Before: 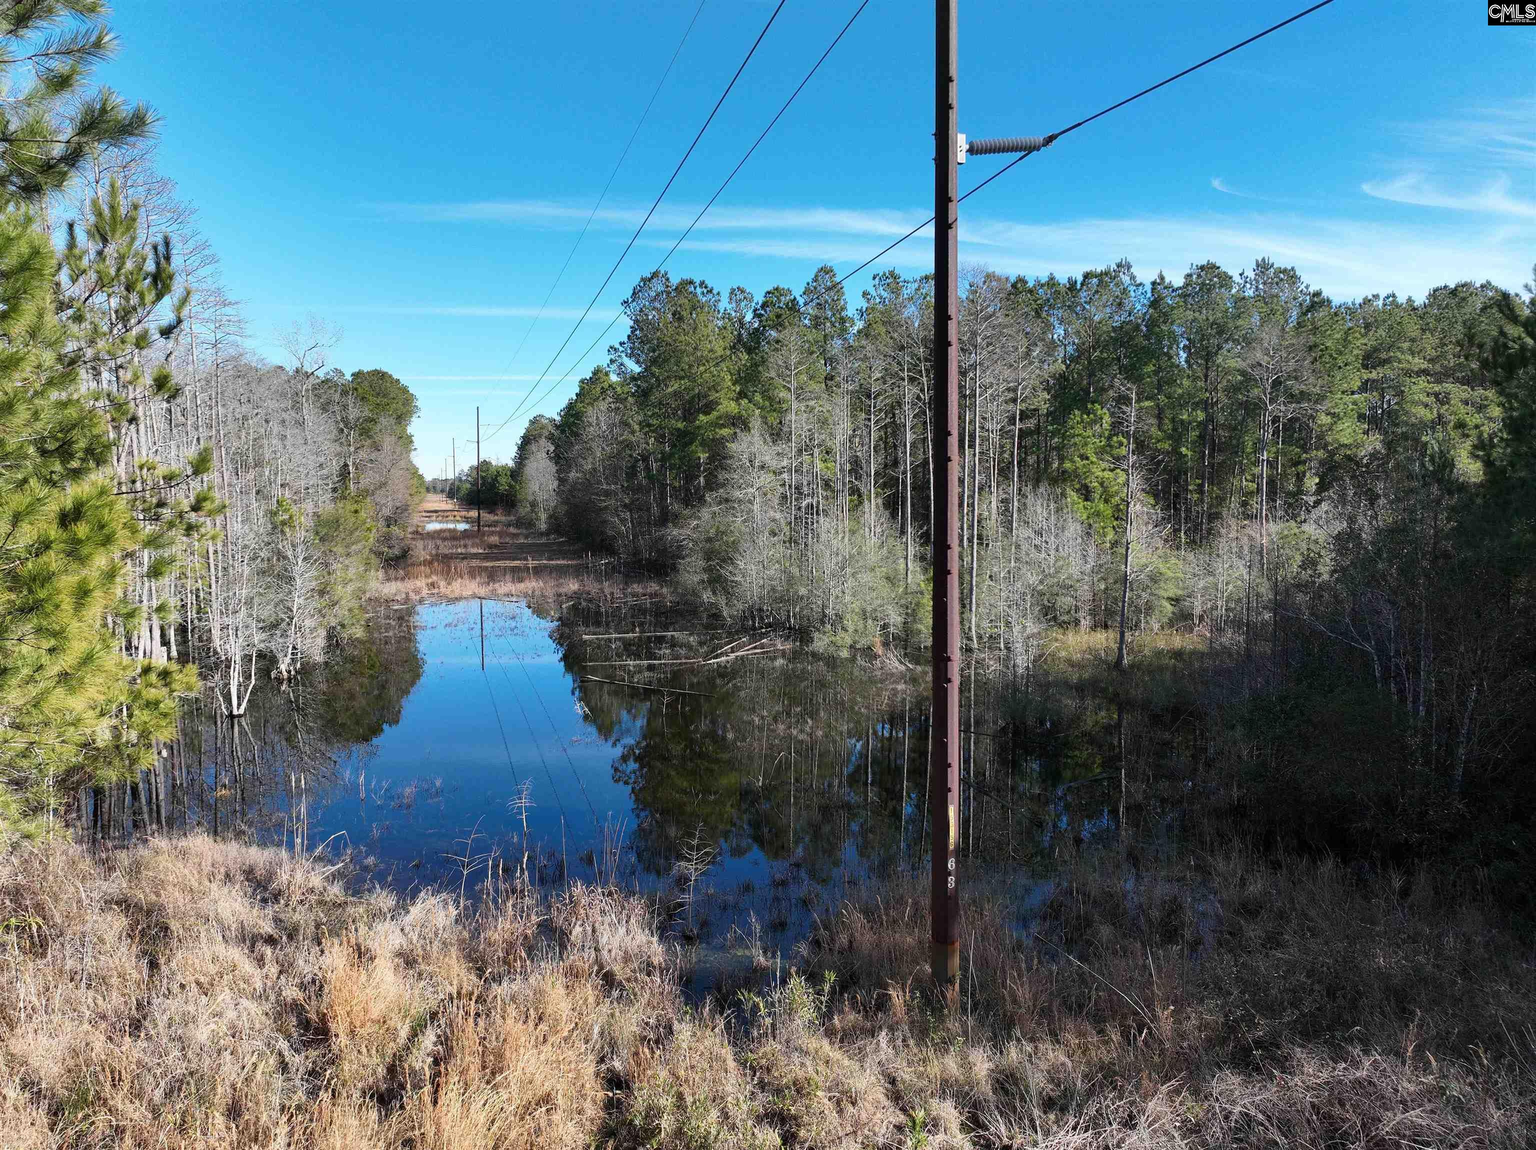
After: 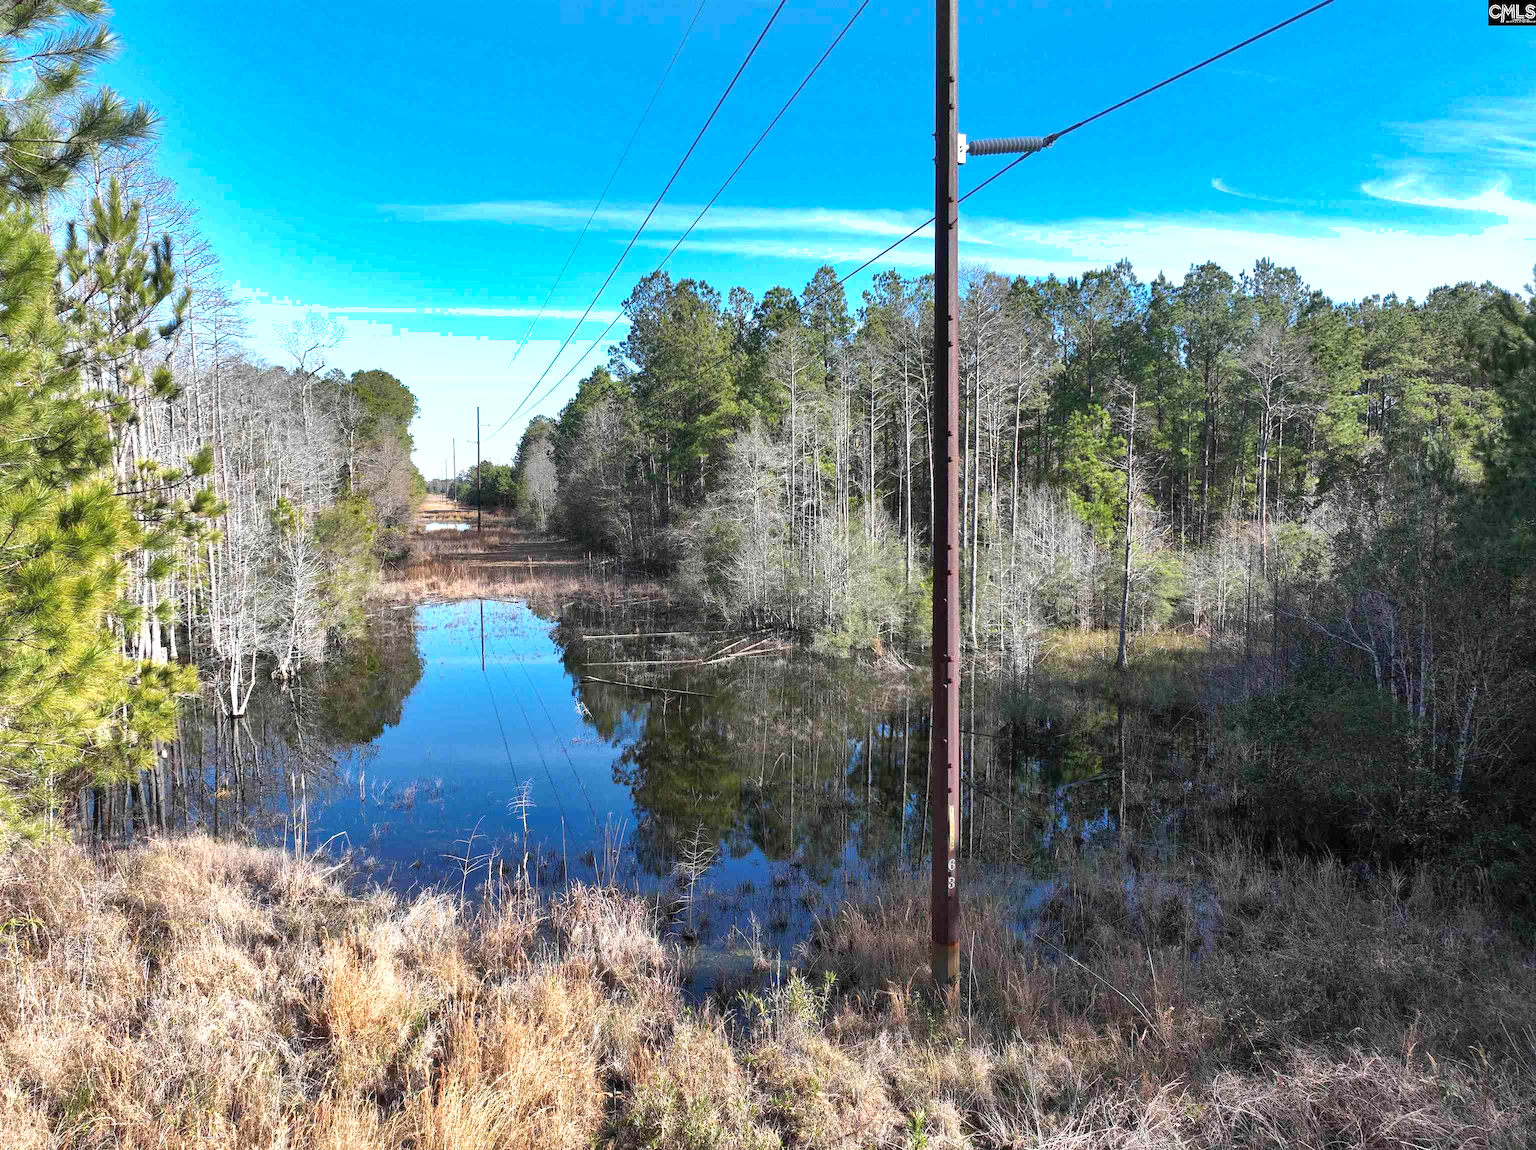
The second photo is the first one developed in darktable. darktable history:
tone curve: curves: ch0 [(0, 0) (0.003, 0.003) (0.011, 0.011) (0.025, 0.024) (0.044, 0.043) (0.069, 0.068) (0.1, 0.098) (0.136, 0.133) (0.177, 0.174) (0.224, 0.22) (0.277, 0.272) (0.335, 0.329) (0.399, 0.391) (0.468, 0.459) (0.543, 0.545) (0.623, 0.625) (0.709, 0.711) (0.801, 0.802) (0.898, 0.898) (1, 1)], color space Lab, independent channels, preserve colors none
exposure: exposure 0.603 EV, compensate highlight preservation false
shadows and highlights: on, module defaults
